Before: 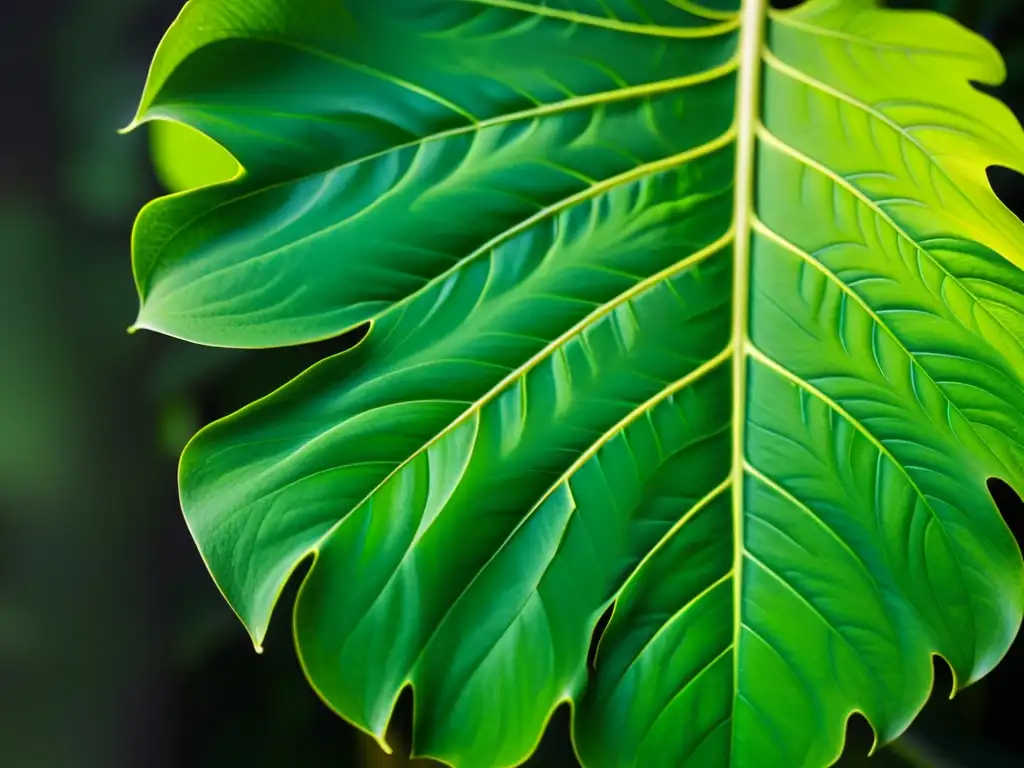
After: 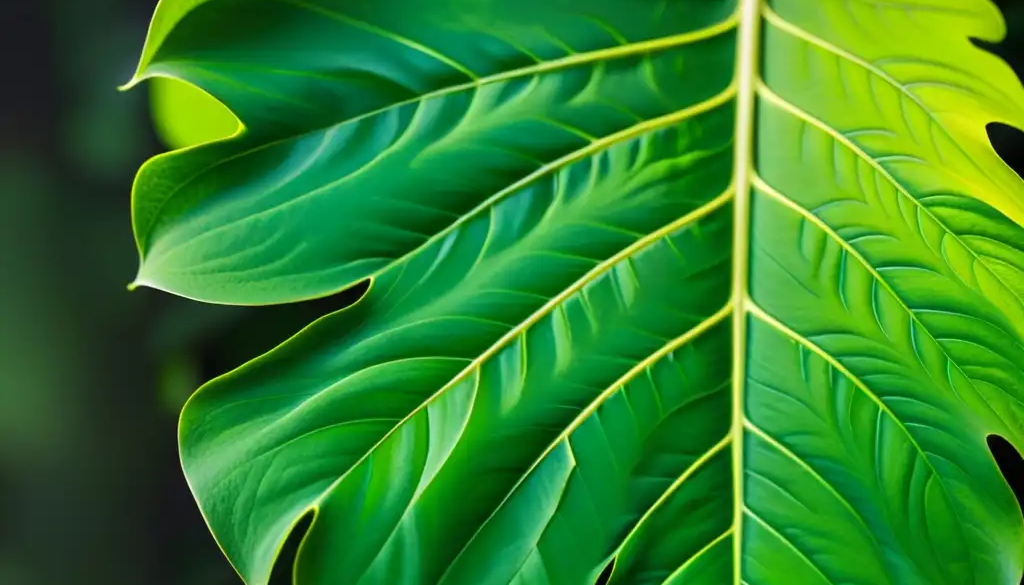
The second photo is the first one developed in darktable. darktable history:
crop: top 5.69%, bottom 18.084%
